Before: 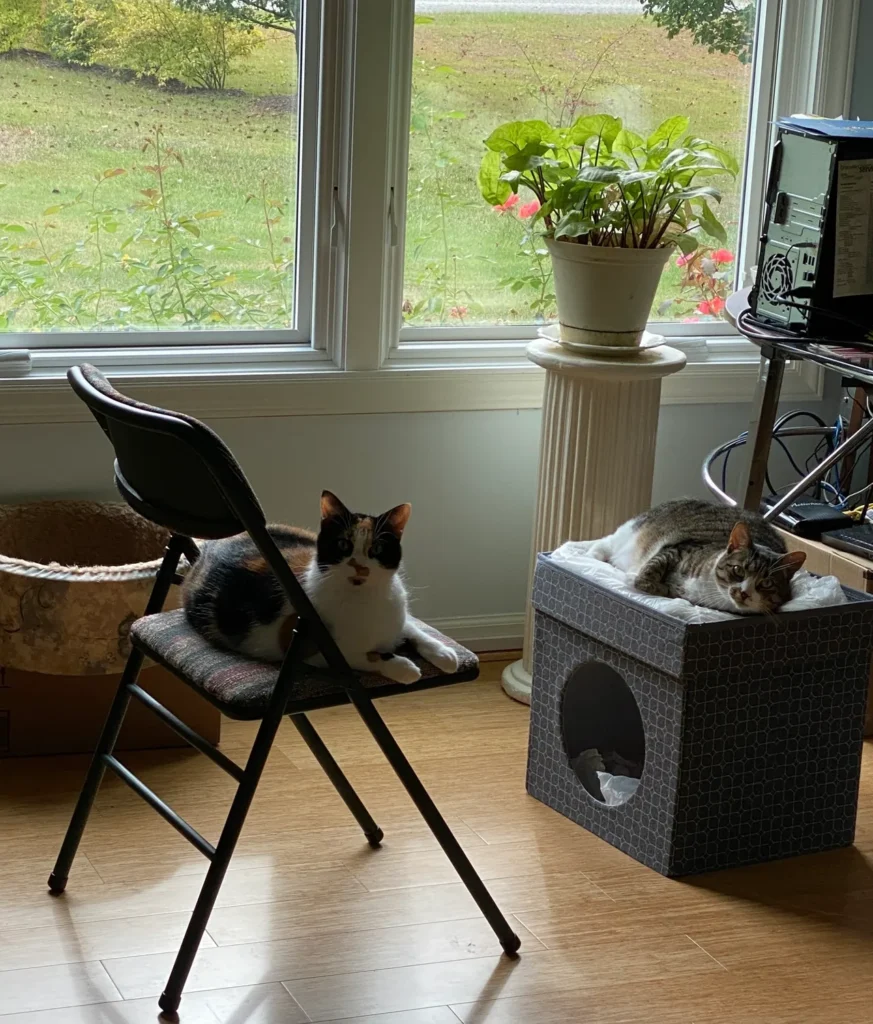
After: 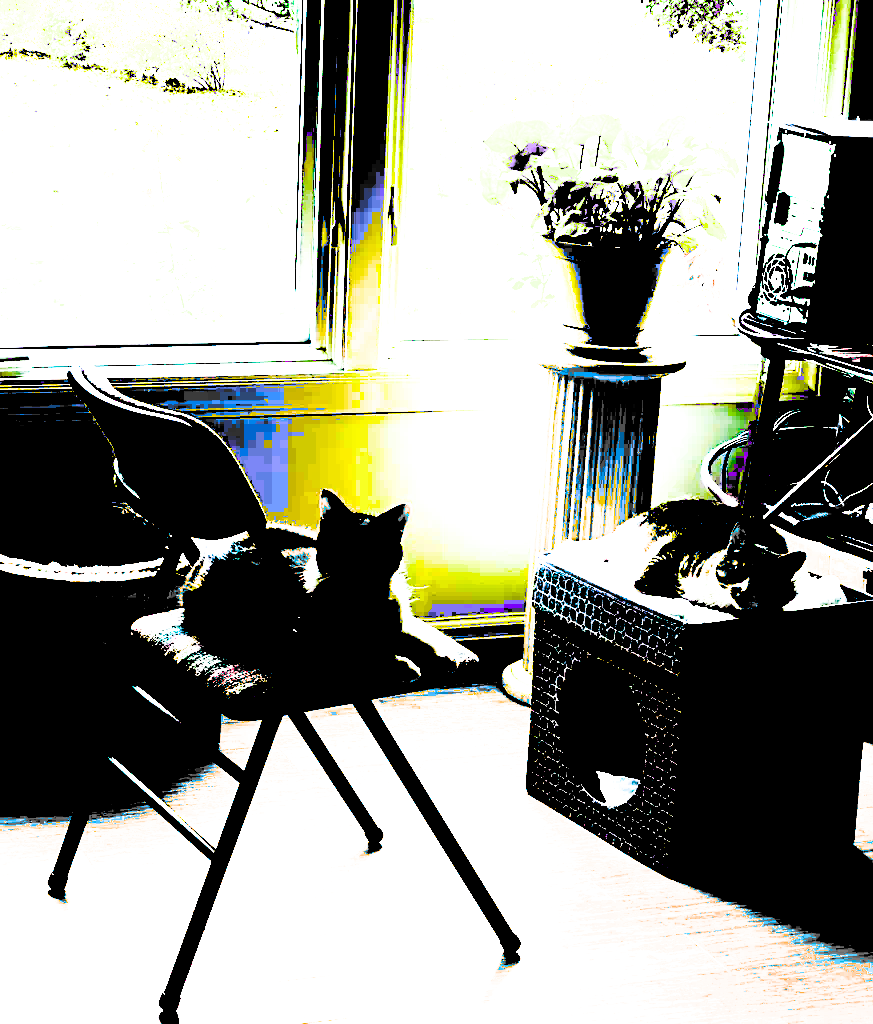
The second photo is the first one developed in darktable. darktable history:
exposure: black level correction 0.098, exposure 2.97 EV, compensate highlight preservation false
filmic rgb: black relative exposure -5.07 EV, white relative exposure 3.51 EV, hardness 3.17, contrast 1.301, highlights saturation mix -49.37%, iterations of high-quality reconstruction 0
